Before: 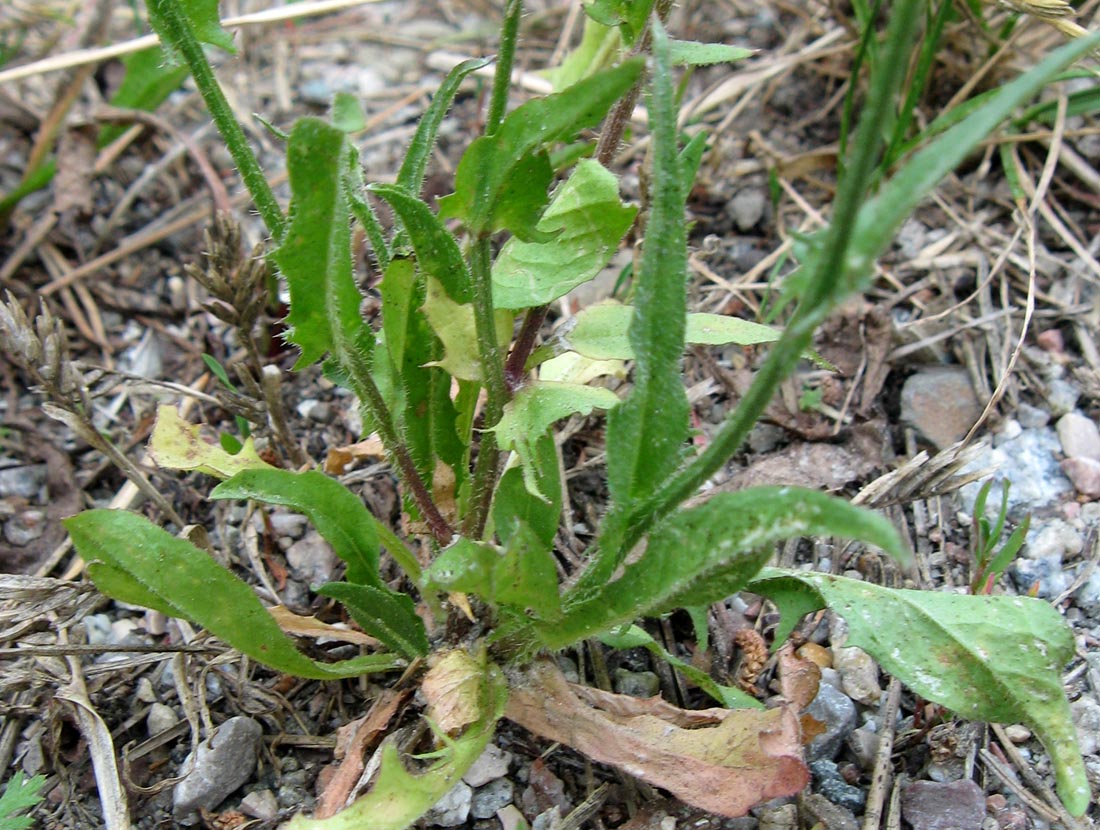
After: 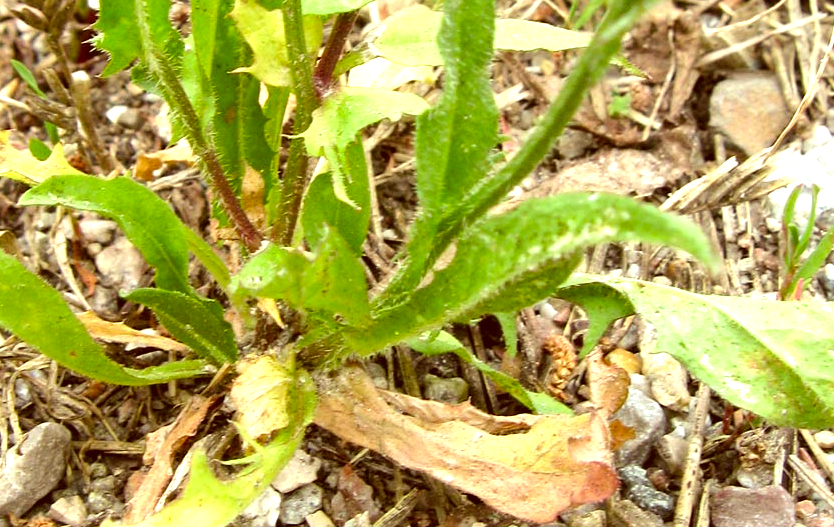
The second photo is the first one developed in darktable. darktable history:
exposure: black level correction 0, exposure 1.098 EV, compensate exposure bias true, compensate highlight preservation false
crop and rotate: left 17.374%, top 35.441%, right 6.759%, bottom 0.965%
color correction: highlights a* 1.02, highlights b* 24.27, shadows a* 16.13, shadows b* 24.52
